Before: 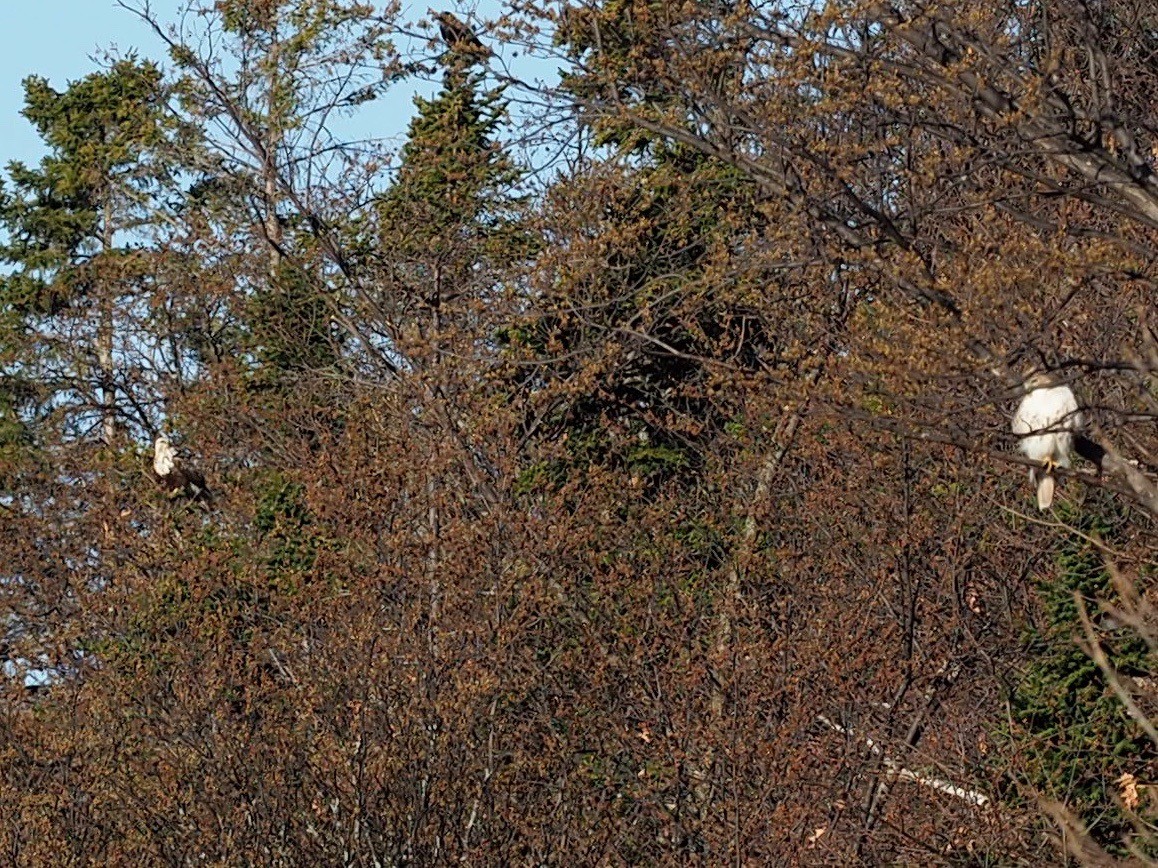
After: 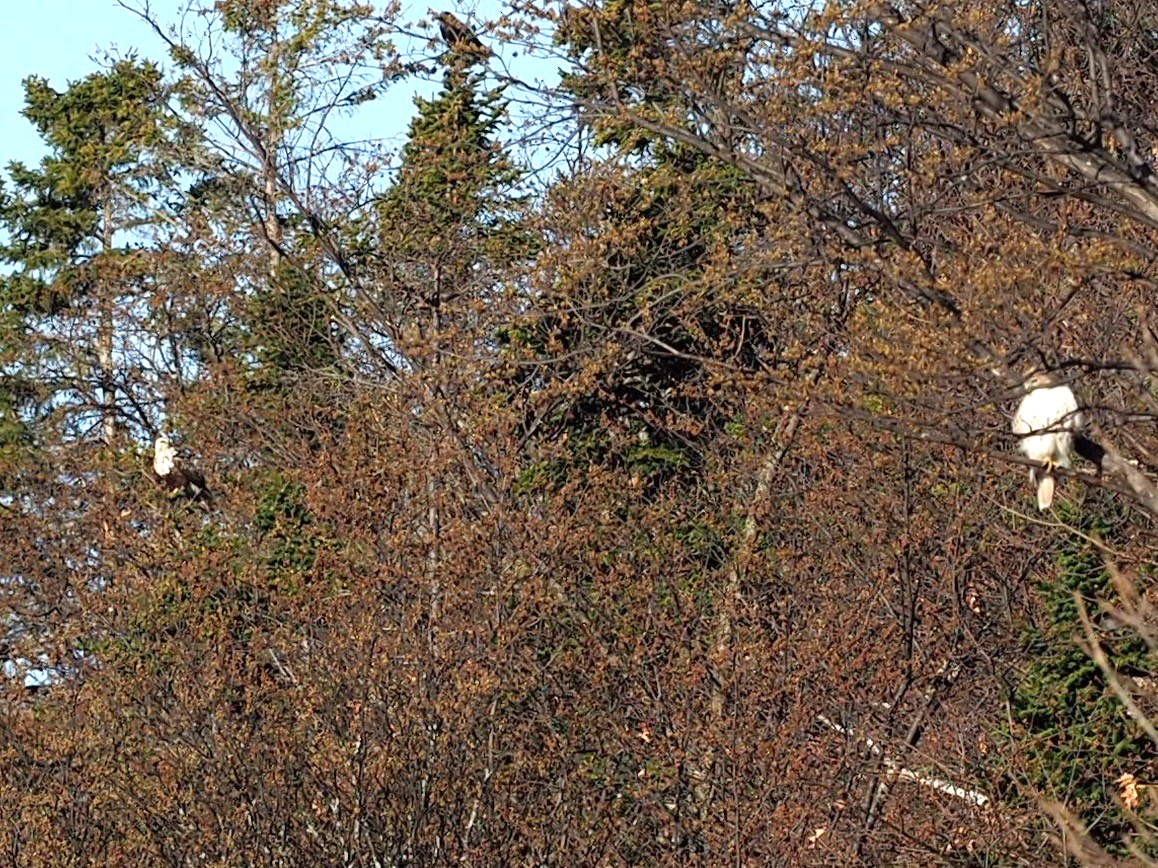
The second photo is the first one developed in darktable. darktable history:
exposure: exposure 0.565 EV, compensate exposure bias true, compensate highlight preservation false
tone equalizer: smoothing diameter 24.99%, edges refinement/feathering 13.02, preserve details guided filter
